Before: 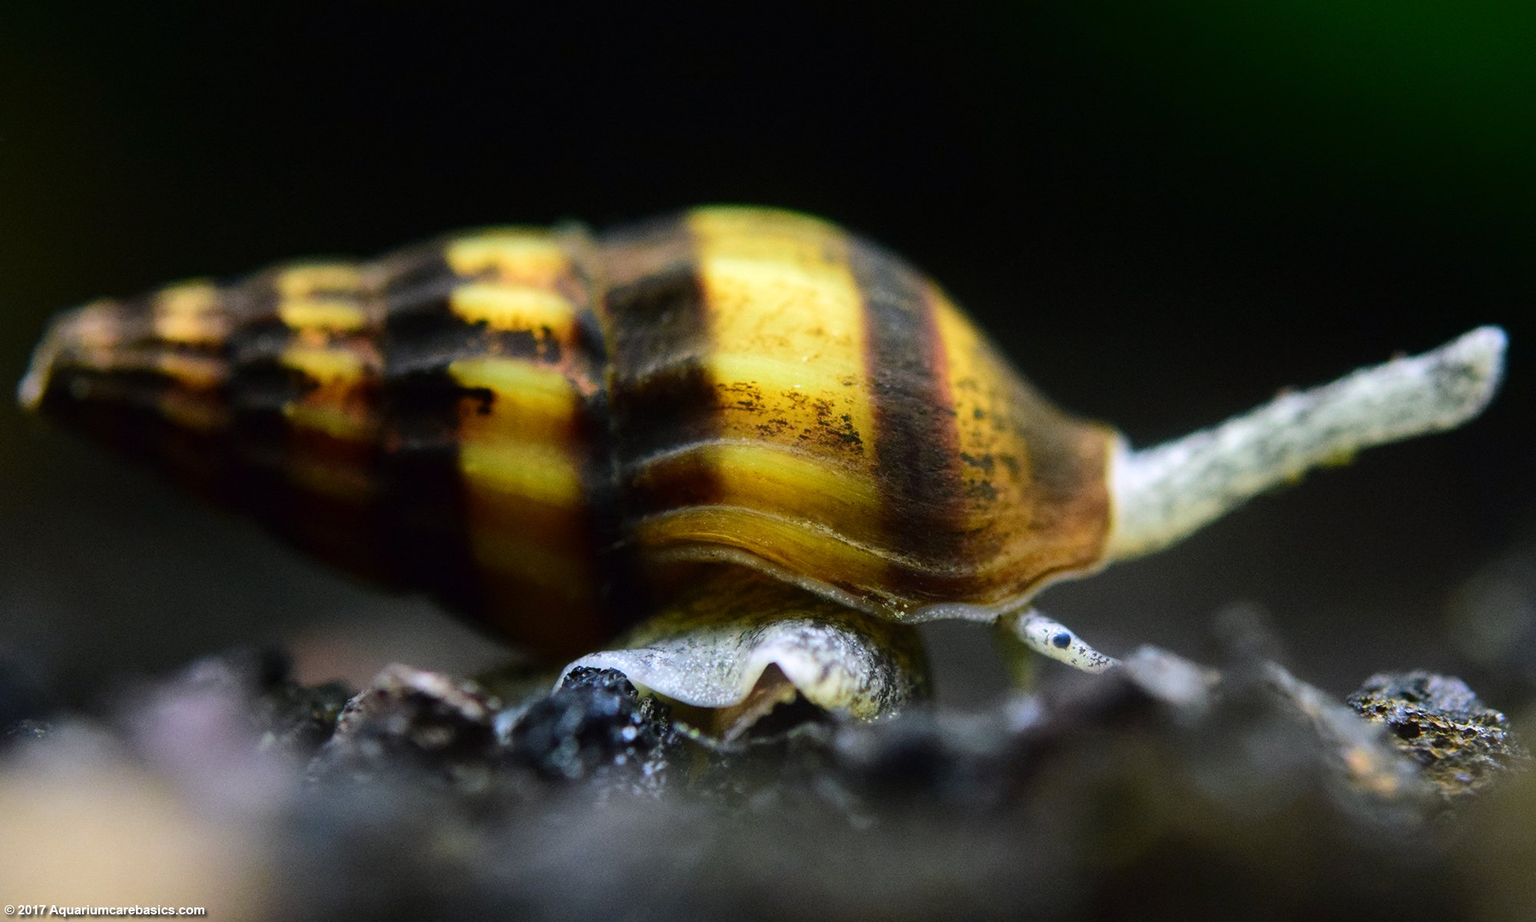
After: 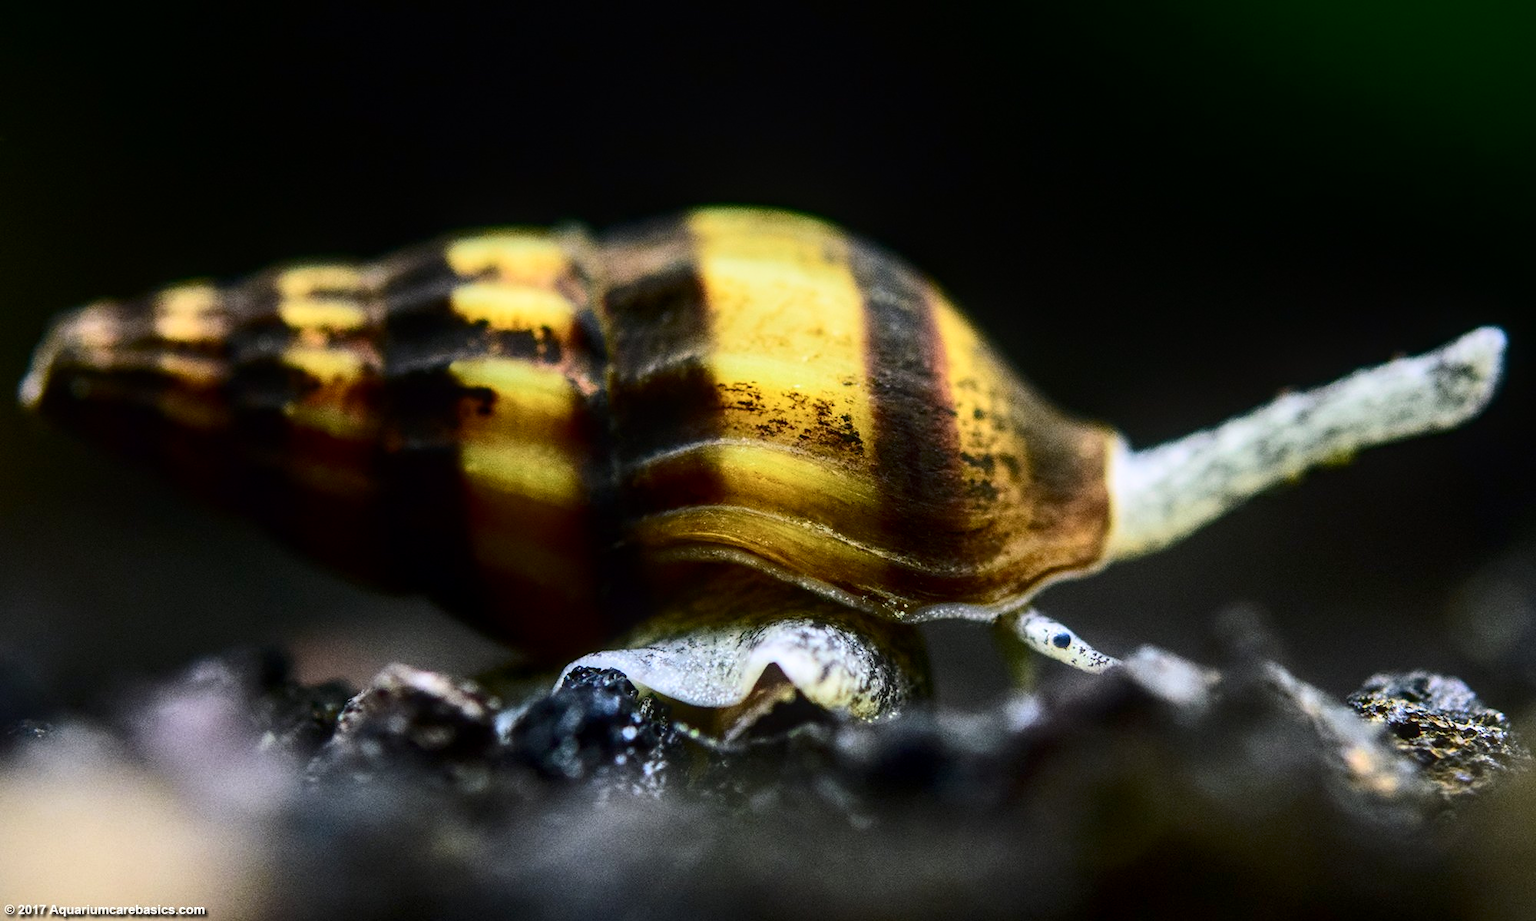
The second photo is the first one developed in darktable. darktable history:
local contrast: detail 130%
contrast brightness saturation: contrast 0.28
